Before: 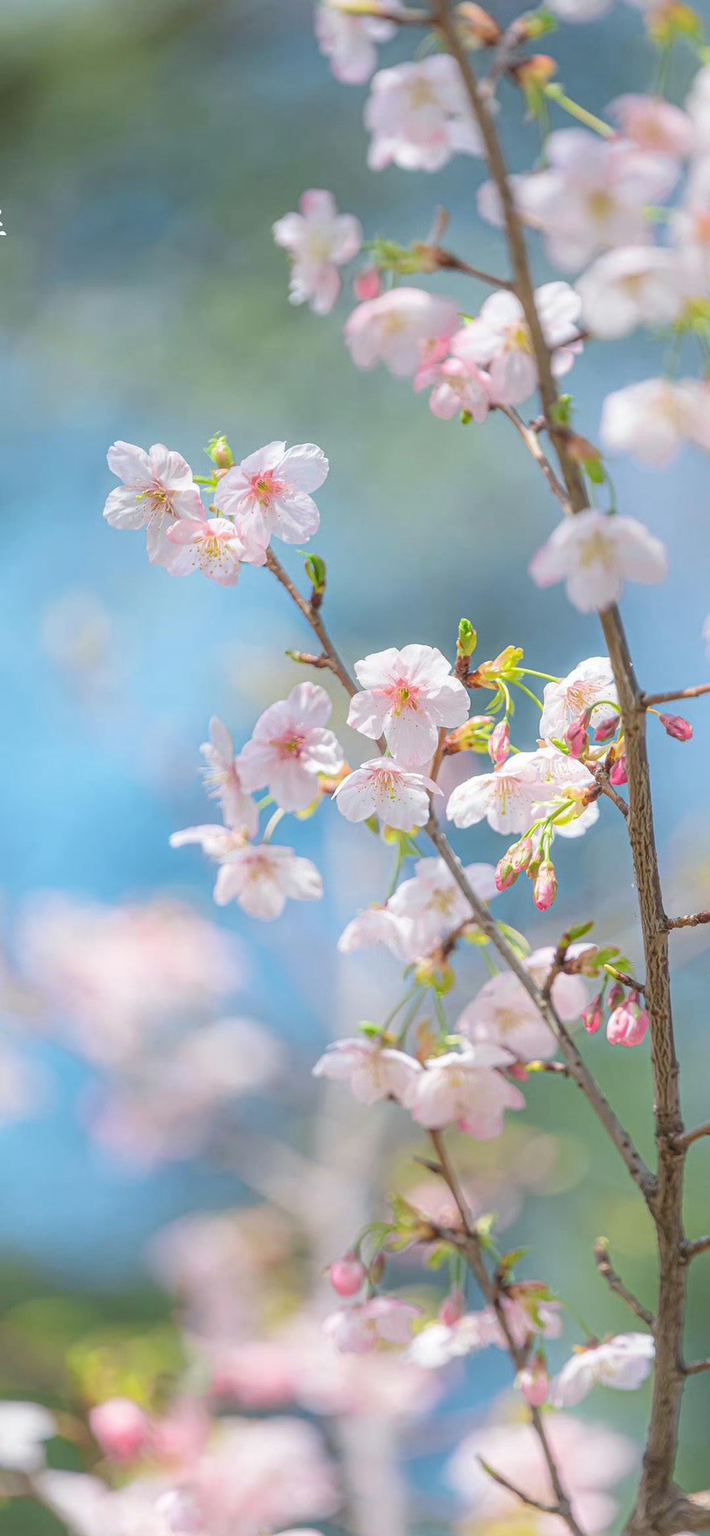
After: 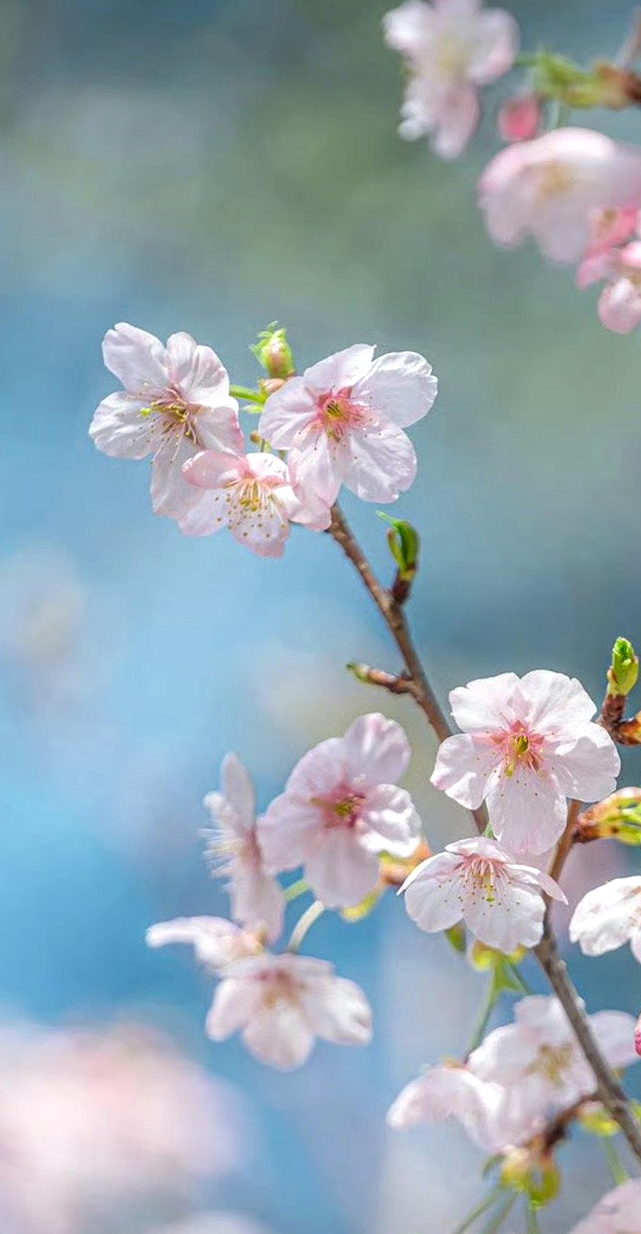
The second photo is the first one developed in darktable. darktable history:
crop and rotate: angle -4.99°, left 2.122%, top 6.945%, right 27.566%, bottom 30.519%
local contrast: detail 130%
contrast brightness saturation: brightness -0.09
